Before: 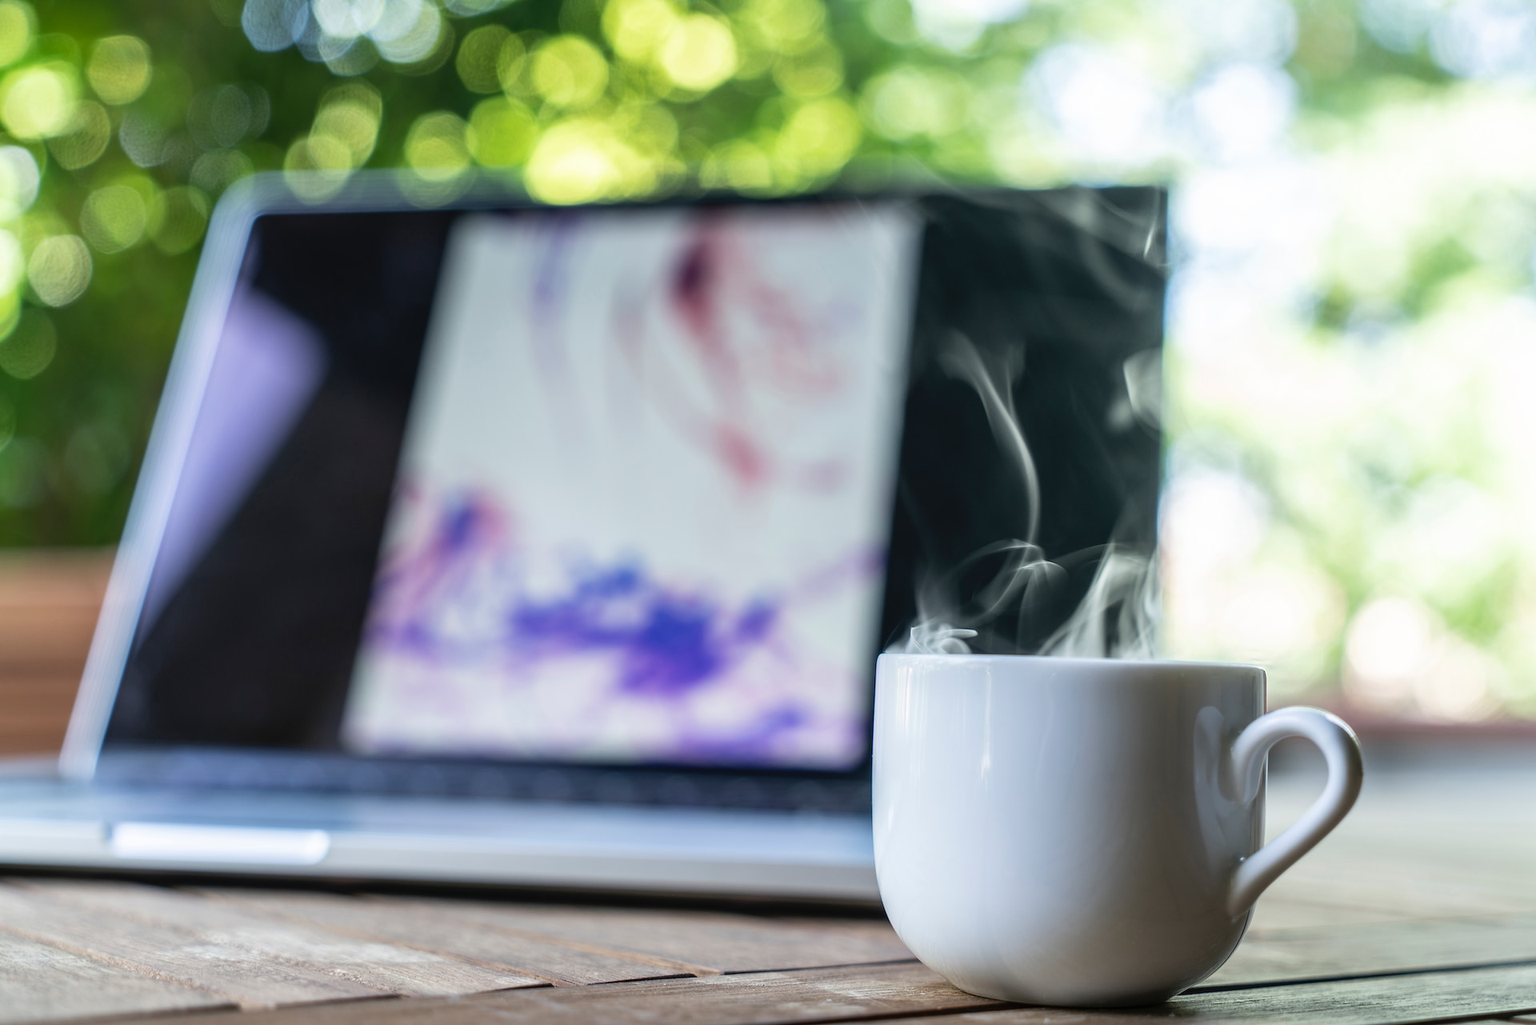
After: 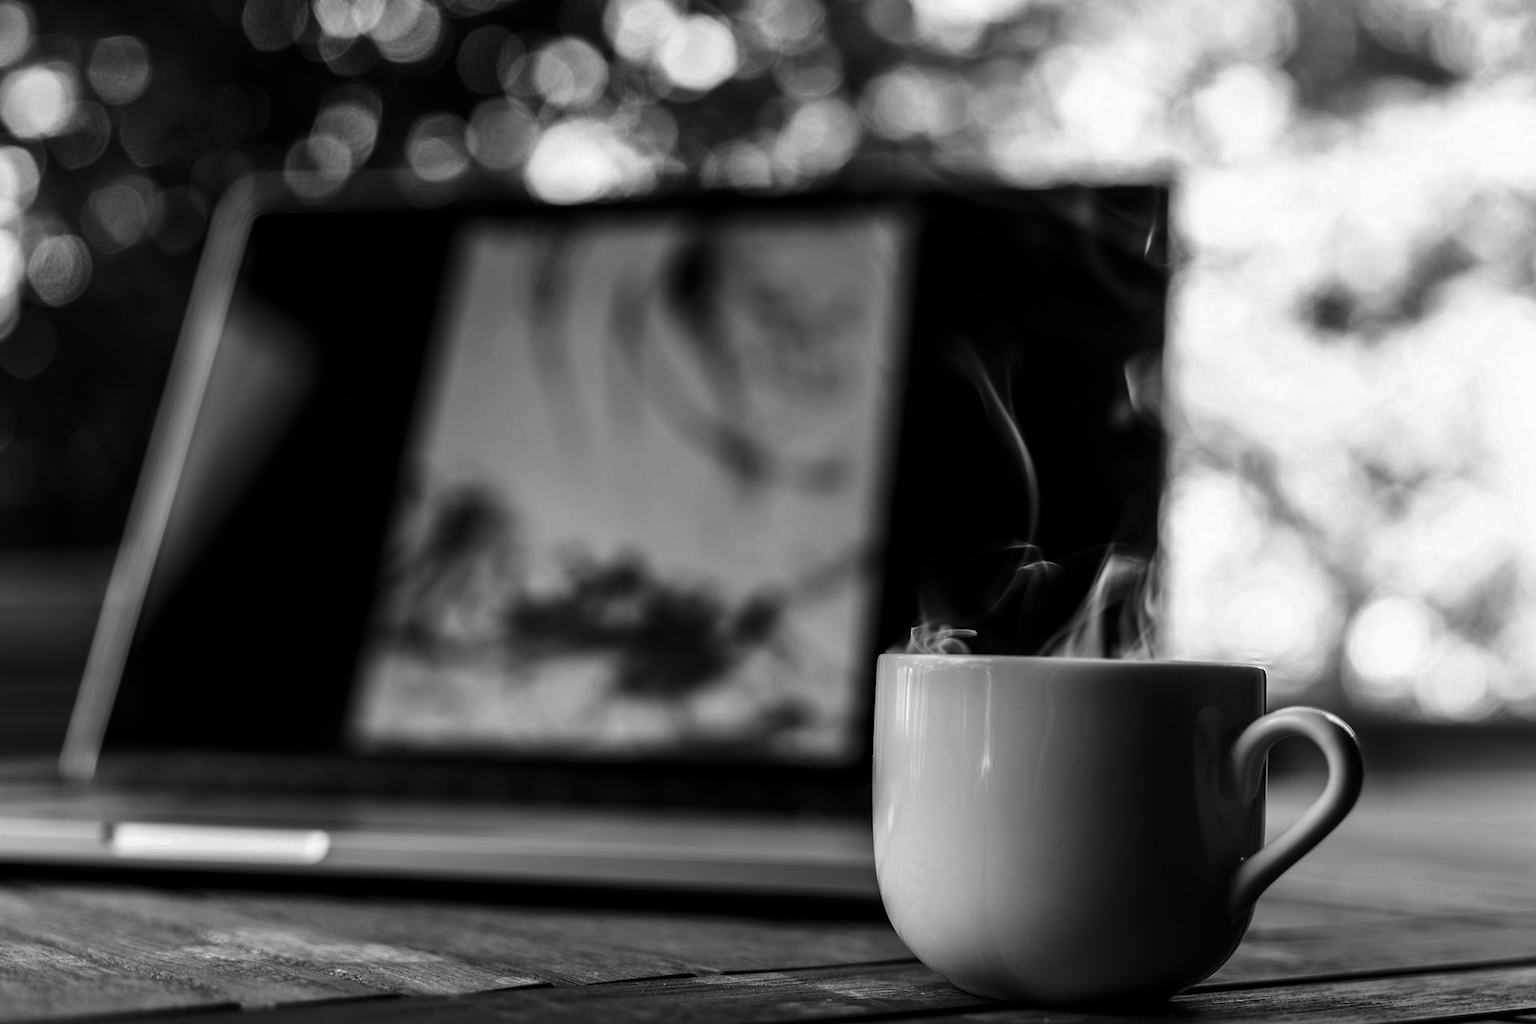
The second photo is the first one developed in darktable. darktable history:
contrast brightness saturation: contrast 0.02, brightness -1, saturation -1
